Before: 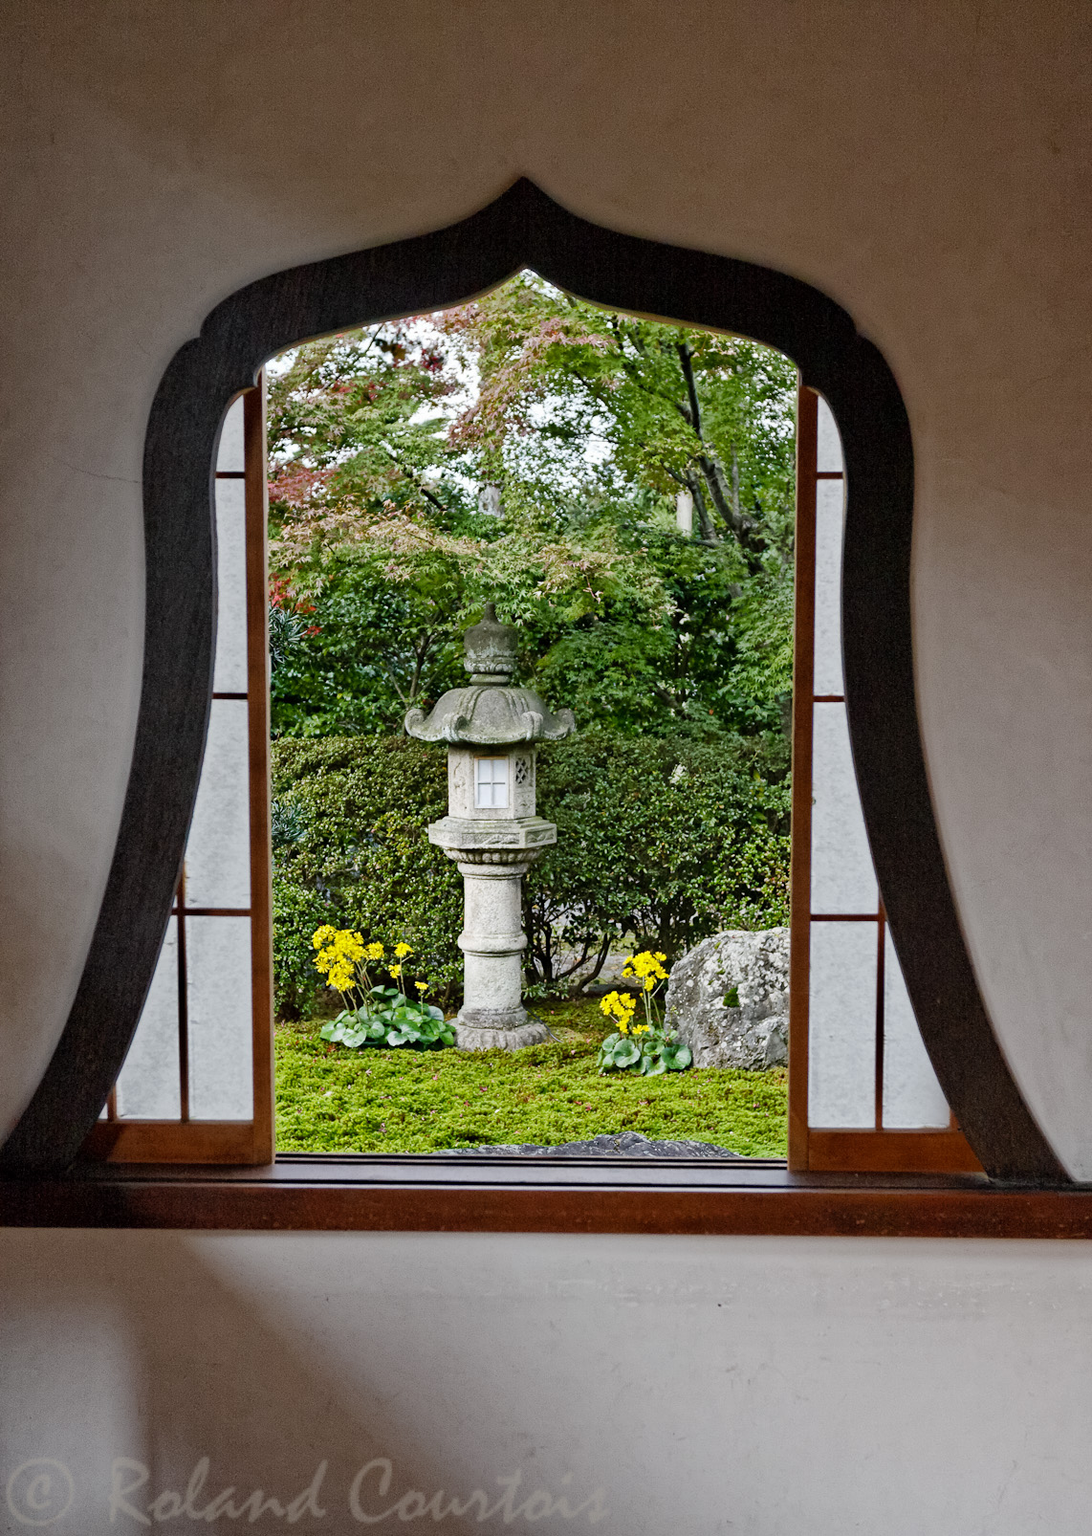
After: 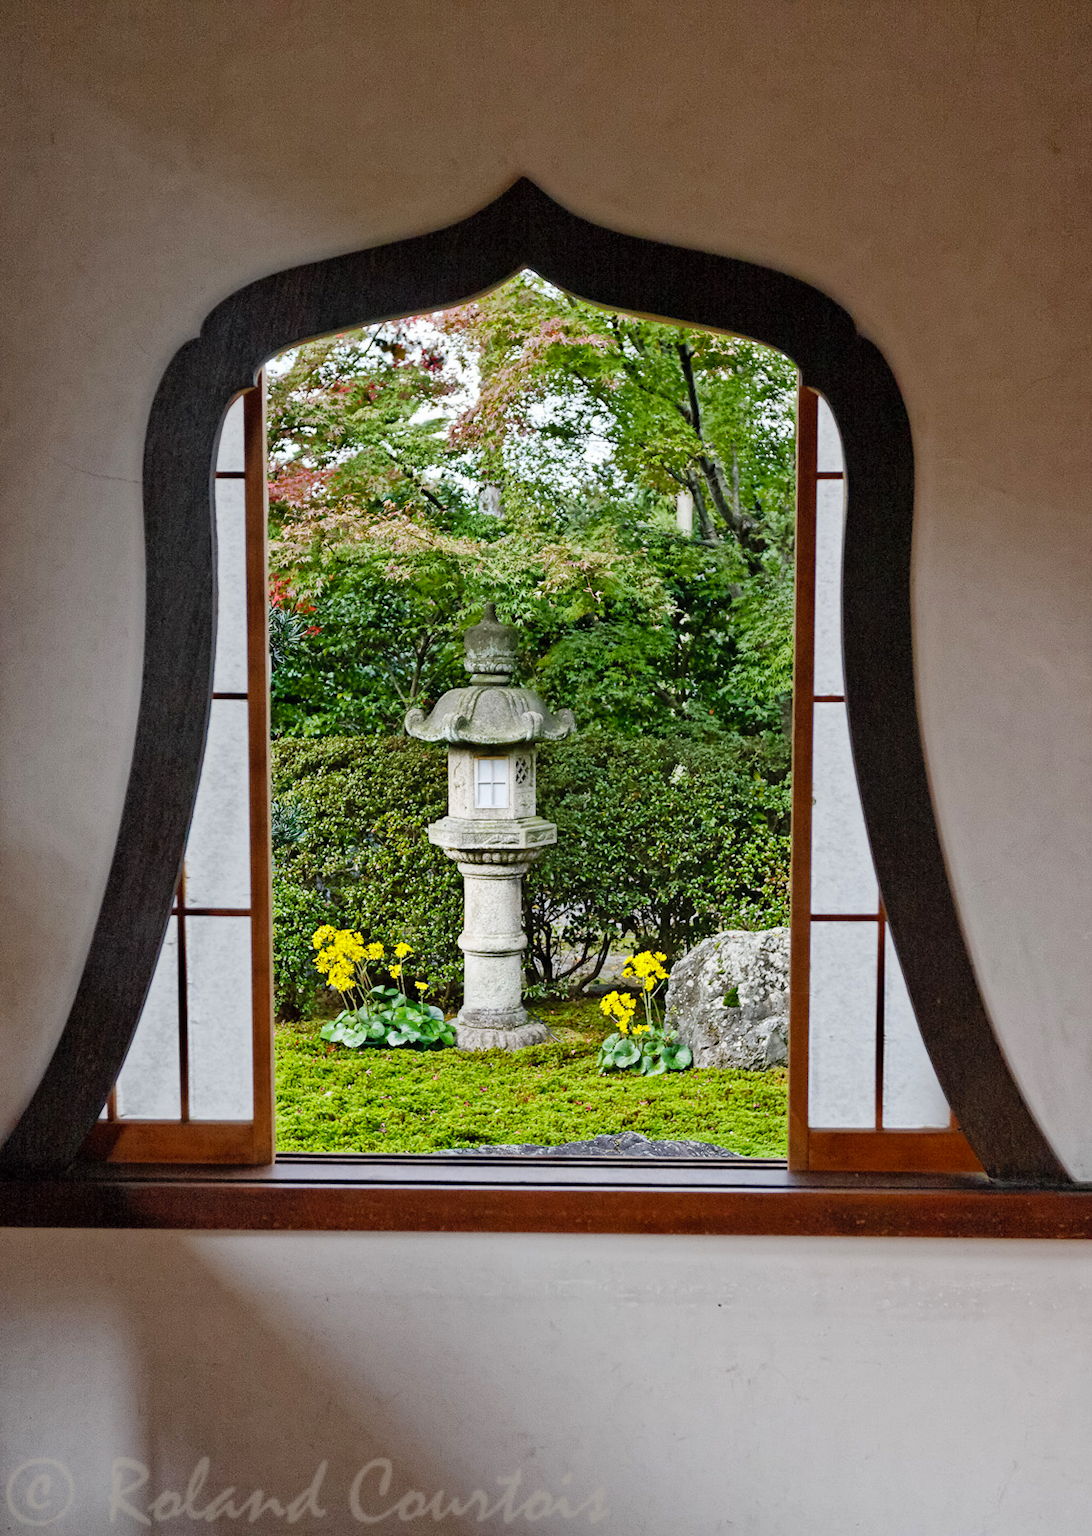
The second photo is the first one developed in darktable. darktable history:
contrast brightness saturation: contrast 0.071, brightness 0.071, saturation 0.182
